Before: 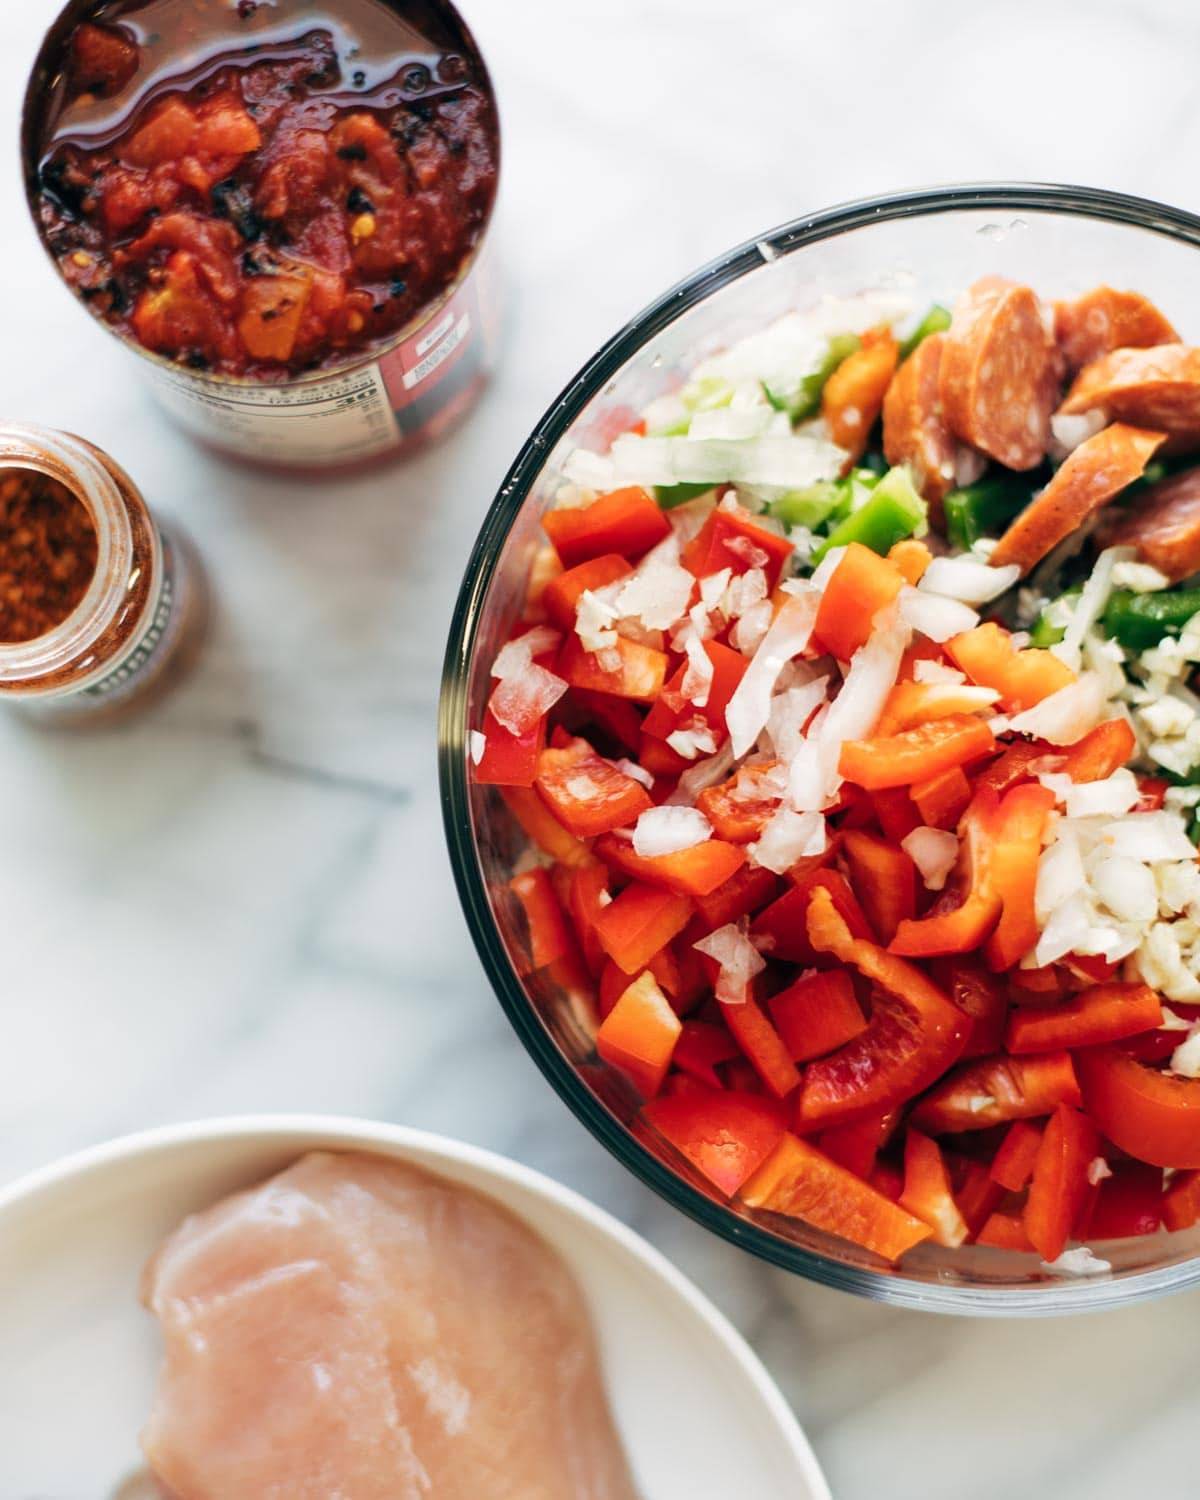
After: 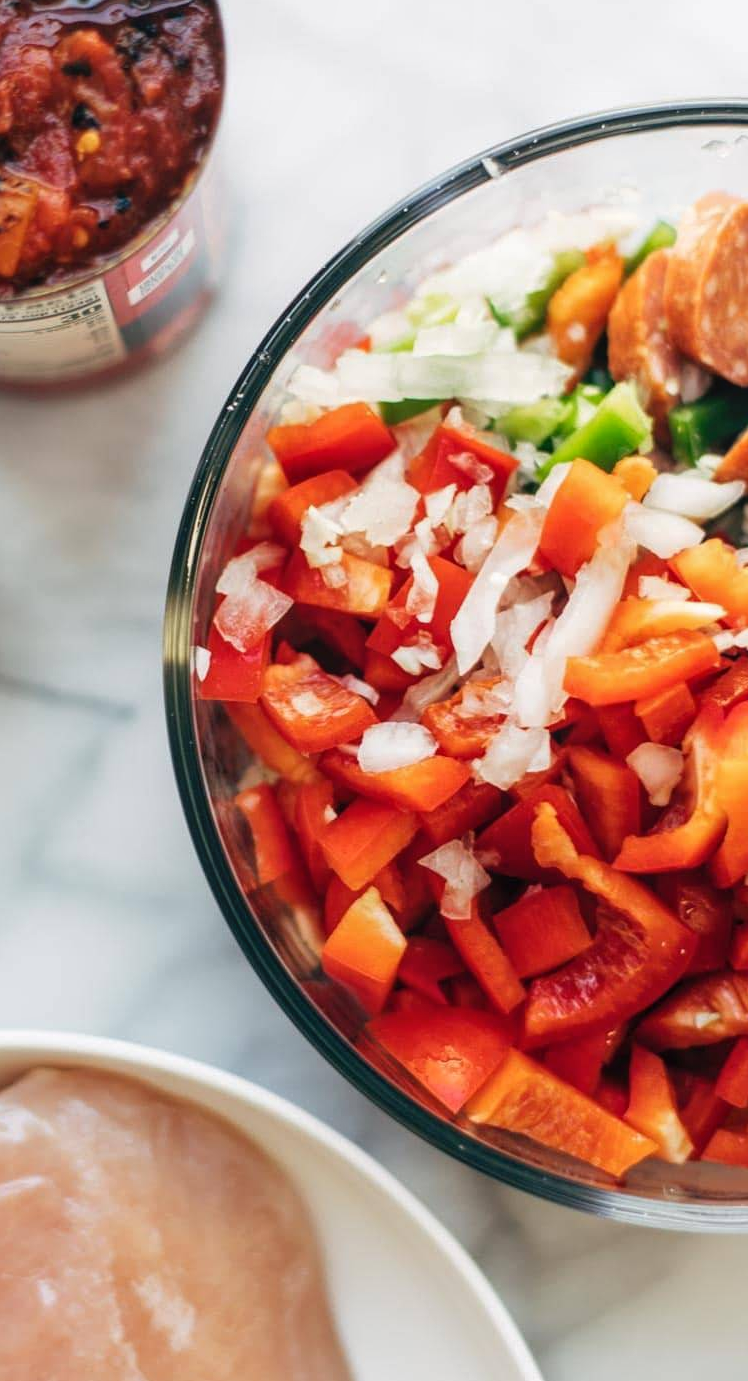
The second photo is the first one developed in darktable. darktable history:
crop and rotate: left 22.918%, top 5.629%, right 14.711%, bottom 2.247%
local contrast: detail 110%
